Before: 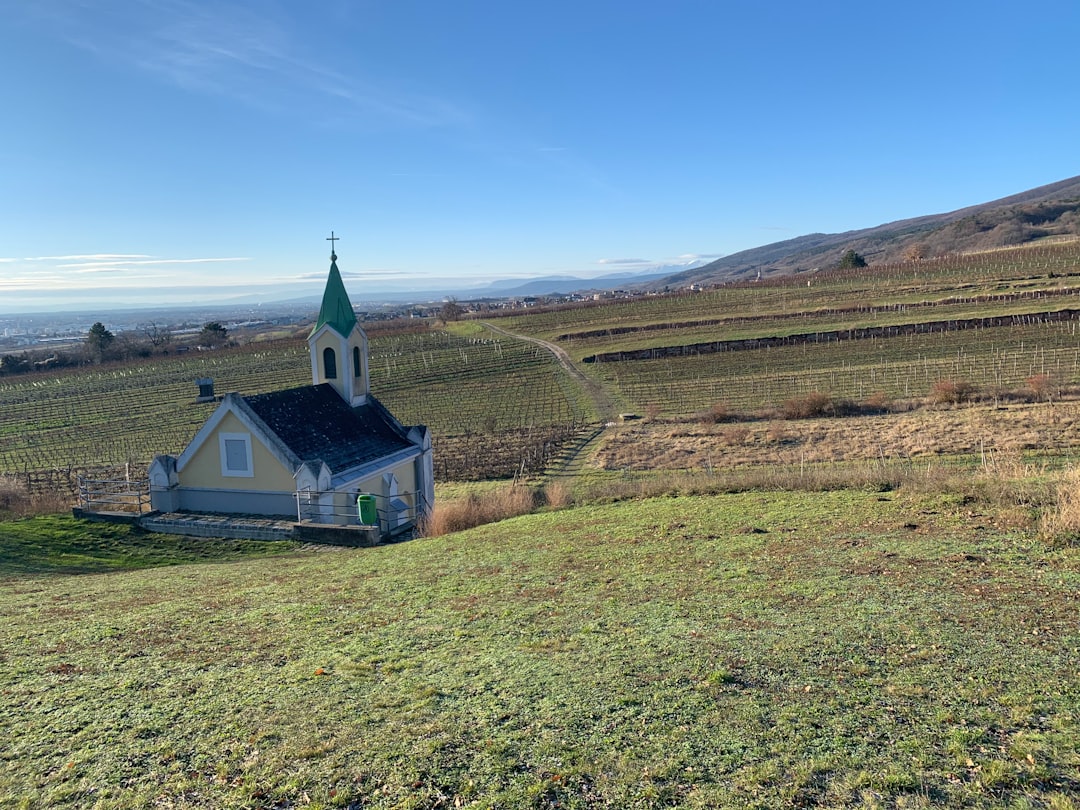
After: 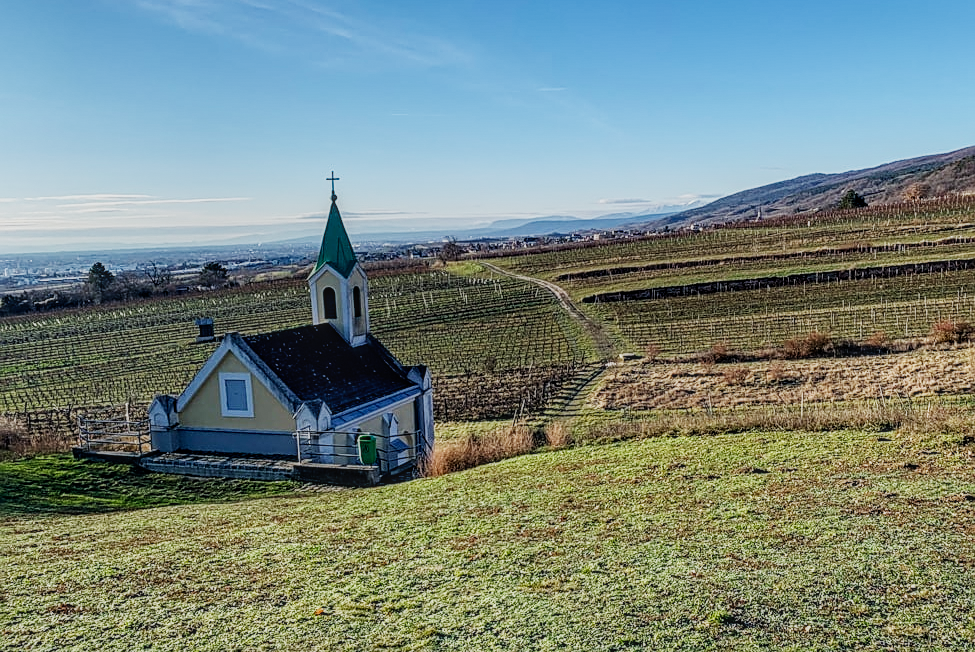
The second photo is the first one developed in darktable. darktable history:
sigmoid: contrast 1.8, skew -0.2, preserve hue 0%, red attenuation 0.1, red rotation 0.035, green attenuation 0.1, green rotation -0.017, blue attenuation 0.15, blue rotation -0.052, base primaries Rec2020
crop: top 7.49%, right 9.717%, bottom 11.943%
grain: coarseness 0.81 ISO, strength 1.34%, mid-tones bias 0%
haze removal: compatibility mode true, adaptive false
sharpen: on, module defaults
local contrast: highlights 0%, shadows 0%, detail 133%
